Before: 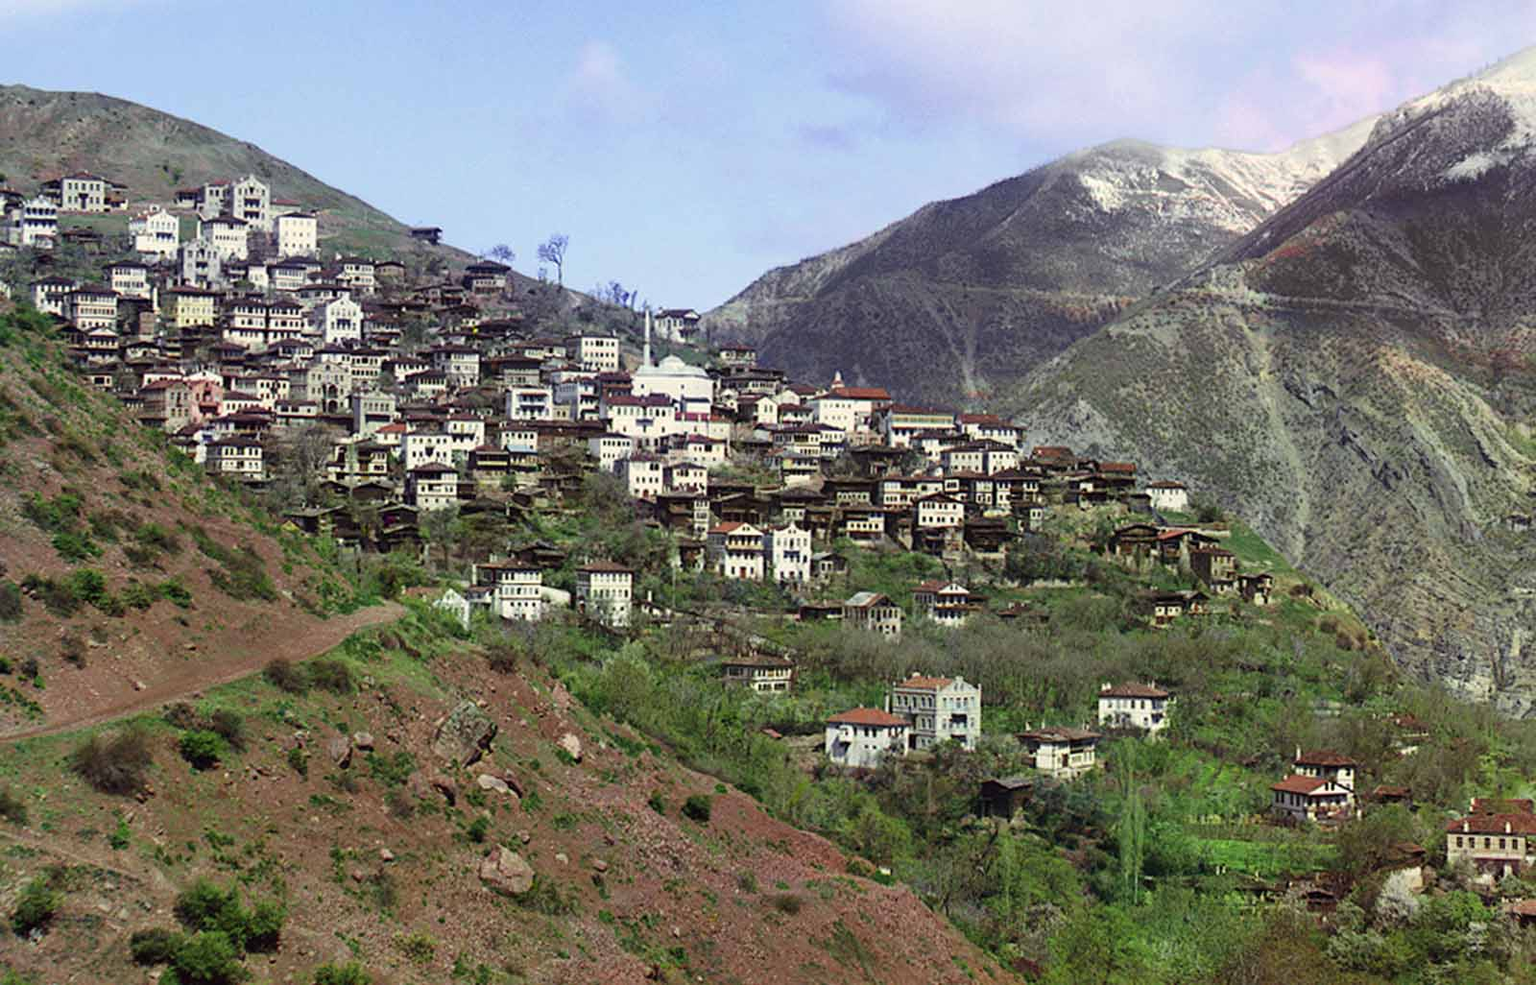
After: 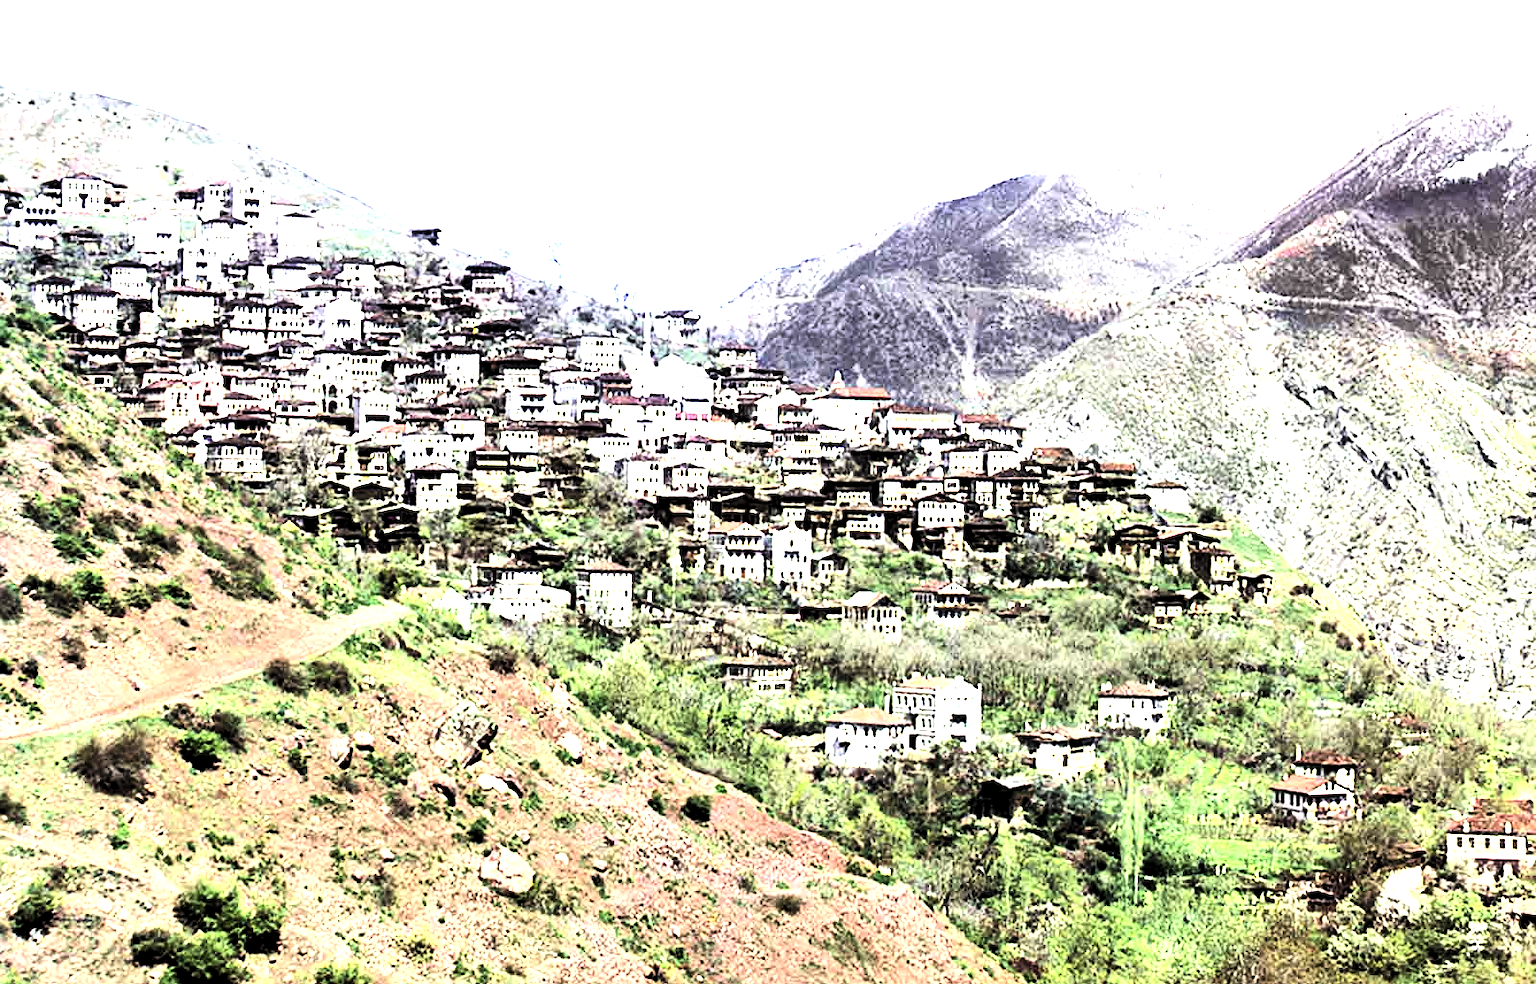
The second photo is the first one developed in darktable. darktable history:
exposure: black level correction 0, exposure 1.45 EV, compensate exposure bias true, compensate highlight preservation false
levels: levels [0.129, 0.519, 0.867]
contrast brightness saturation: contrast 0.39, brightness 0.1
